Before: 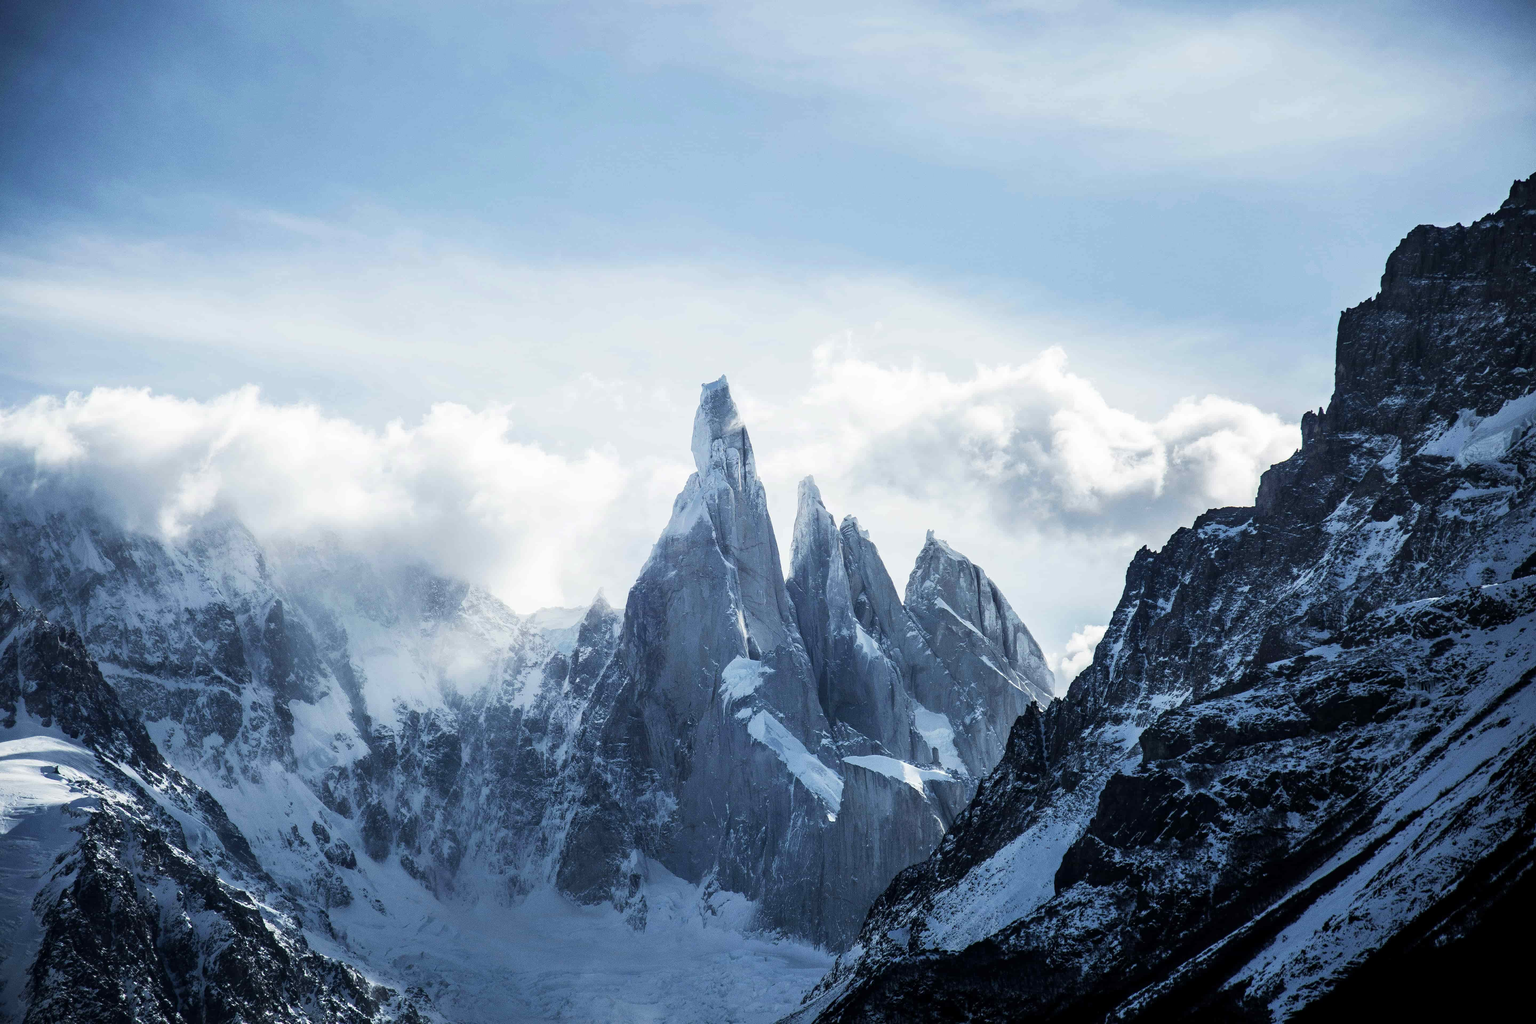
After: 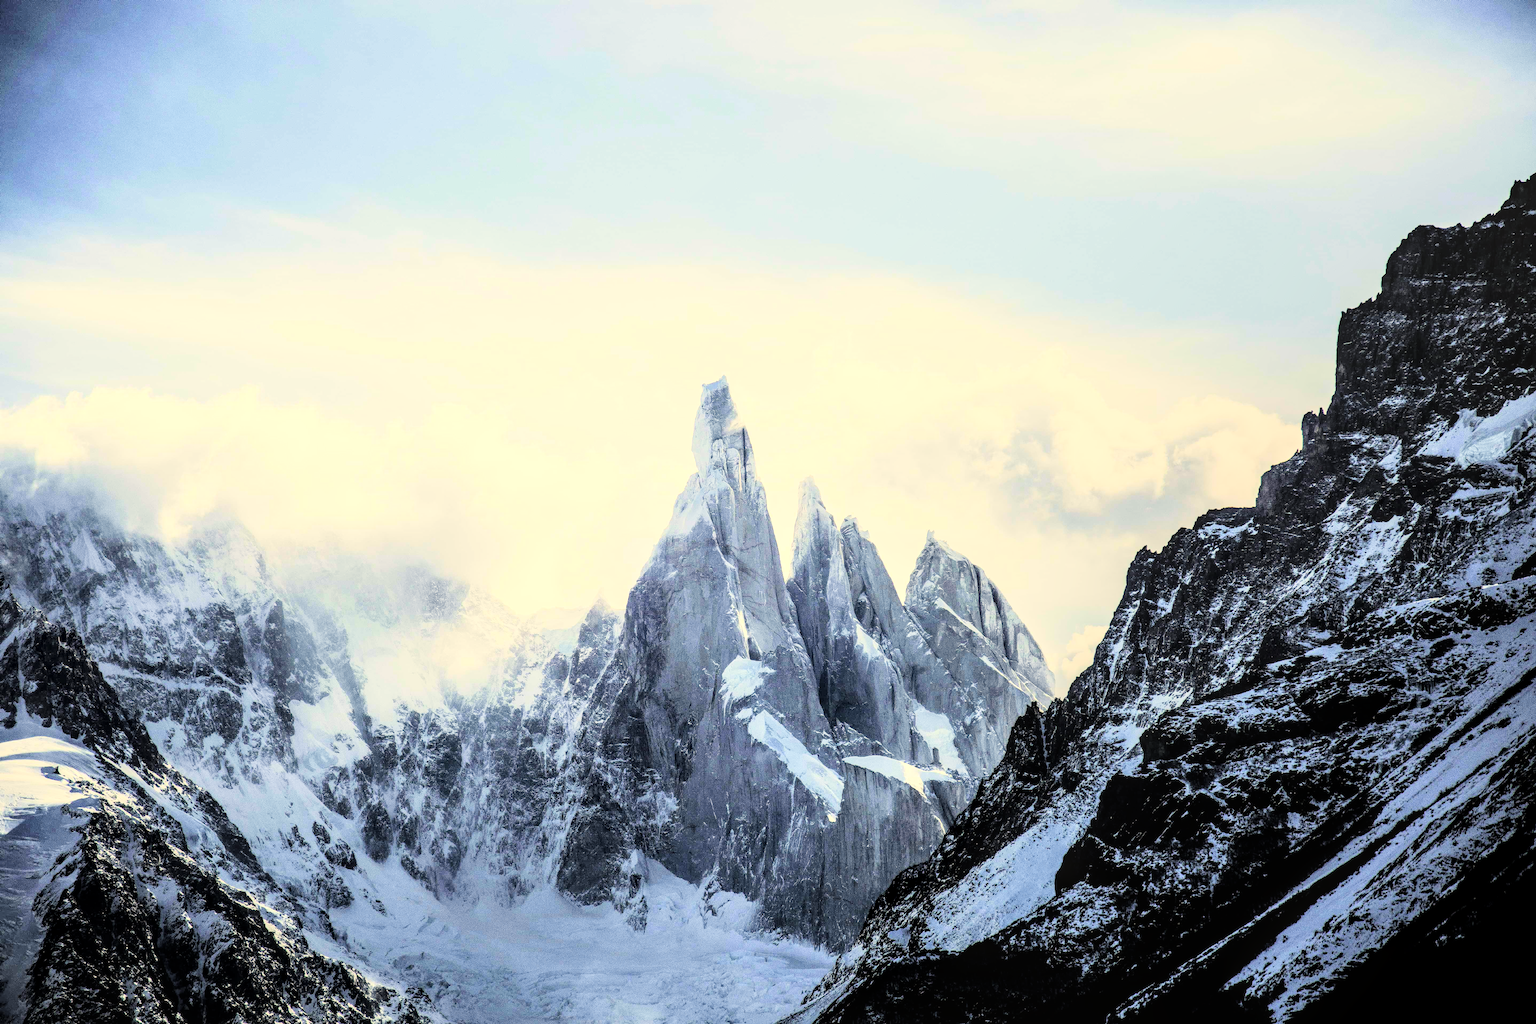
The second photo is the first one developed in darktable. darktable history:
local contrast: detail 130%
tone curve: curves: ch0 [(0, 0) (0.004, 0) (0.133, 0.071) (0.325, 0.456) (0.832, 0.957) (1, 1)], color space Lab, linked channels, preserve colors none
color correction: highlights a* 2.72, highlights b* 22.8
